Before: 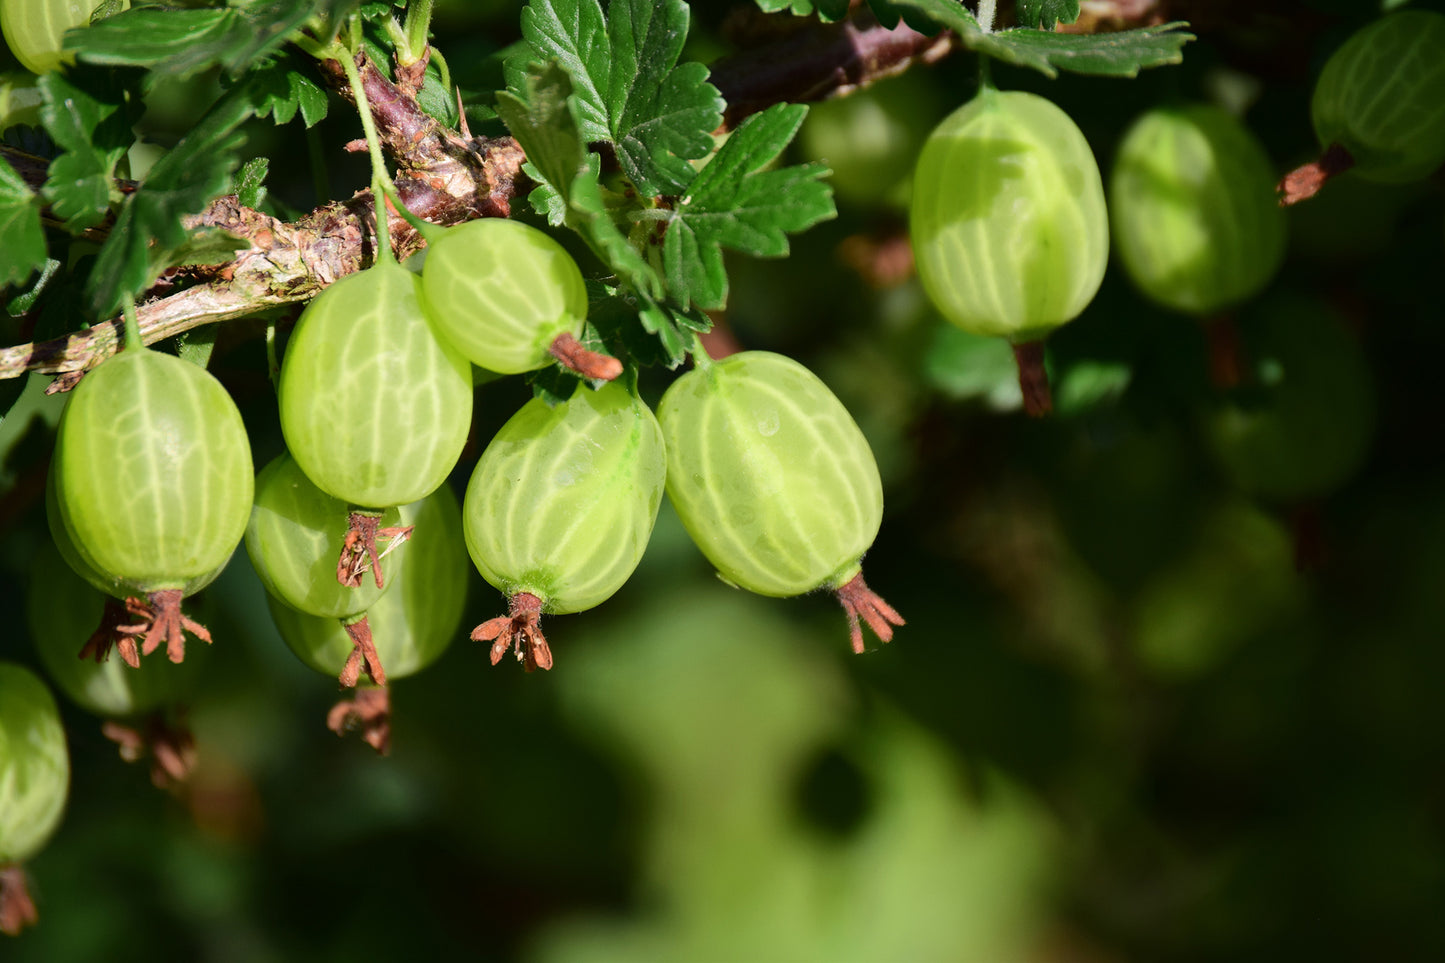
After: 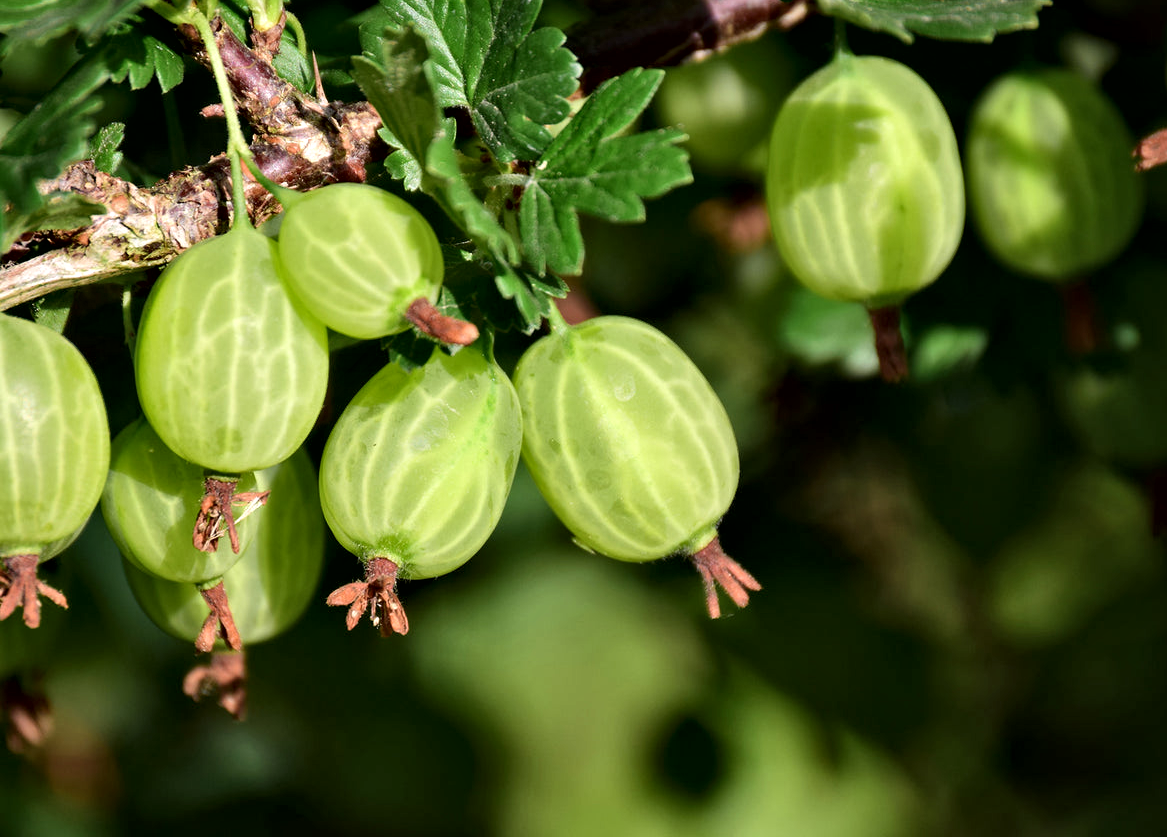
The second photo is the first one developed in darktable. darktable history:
contrast equalizer: y [[0.531, 0.548, 0.559, 0.557, 0.544, 0.527], [0.5 ×6], [0.5 ×6], [0 ×6], [0 ×6]]
local contrast: mode bilateral grid, contrast 20, coarseness 50, detail 119%, midtone range 0.2
crop: left 10.023%, top 3.665%, right 9.158%, bottom 9.403%
